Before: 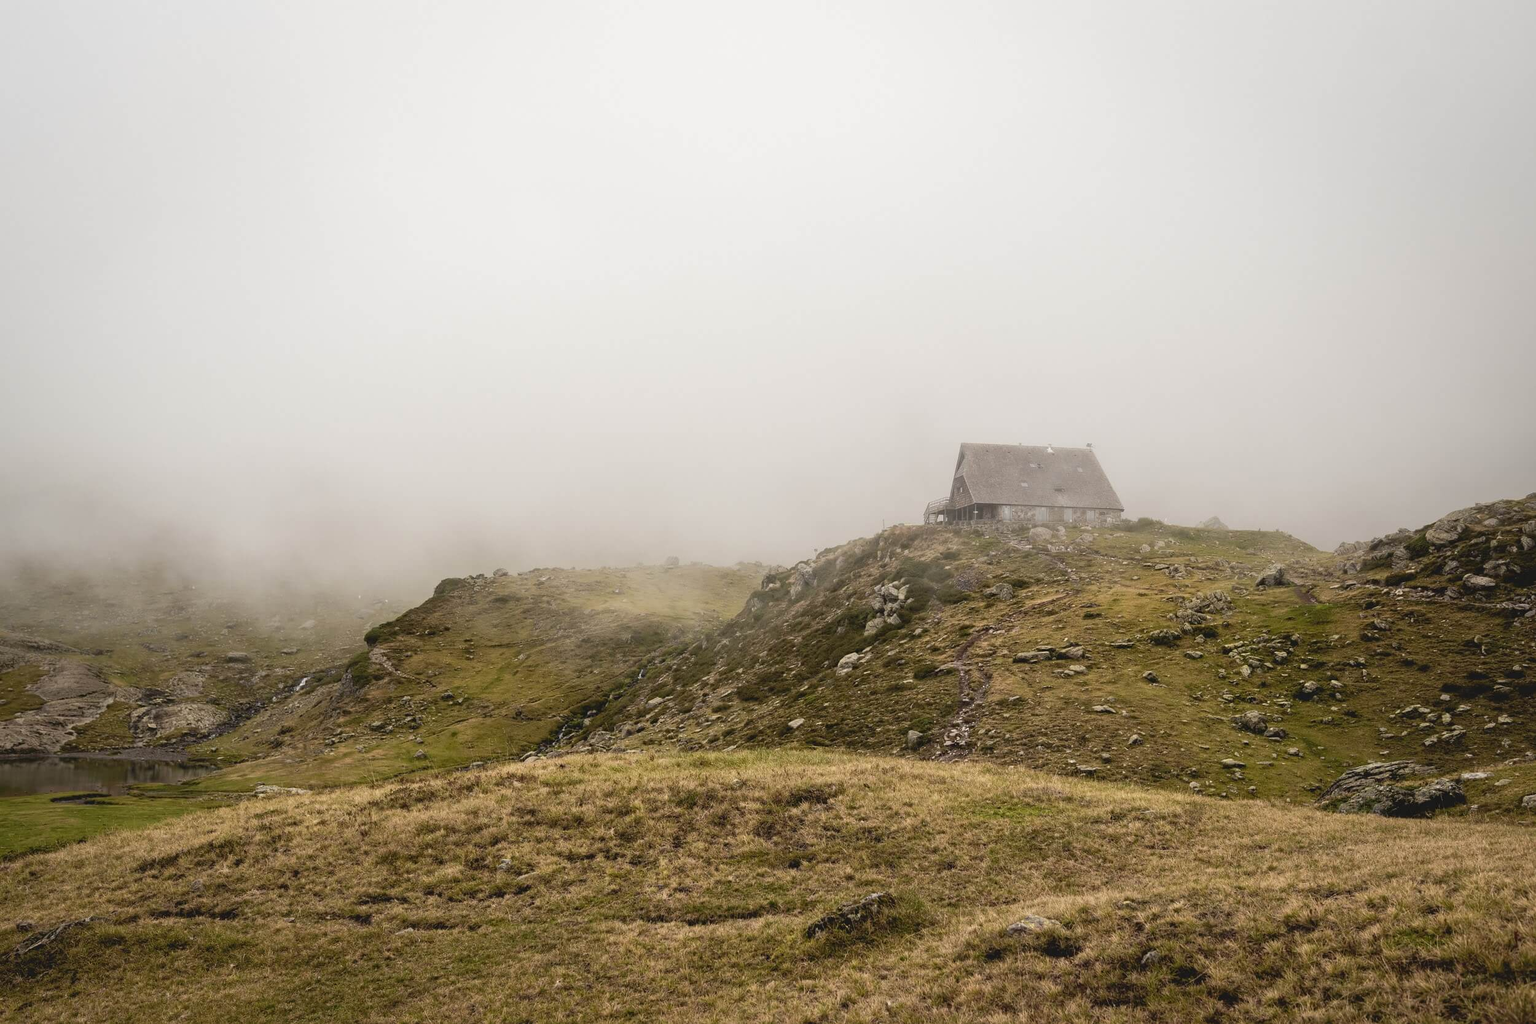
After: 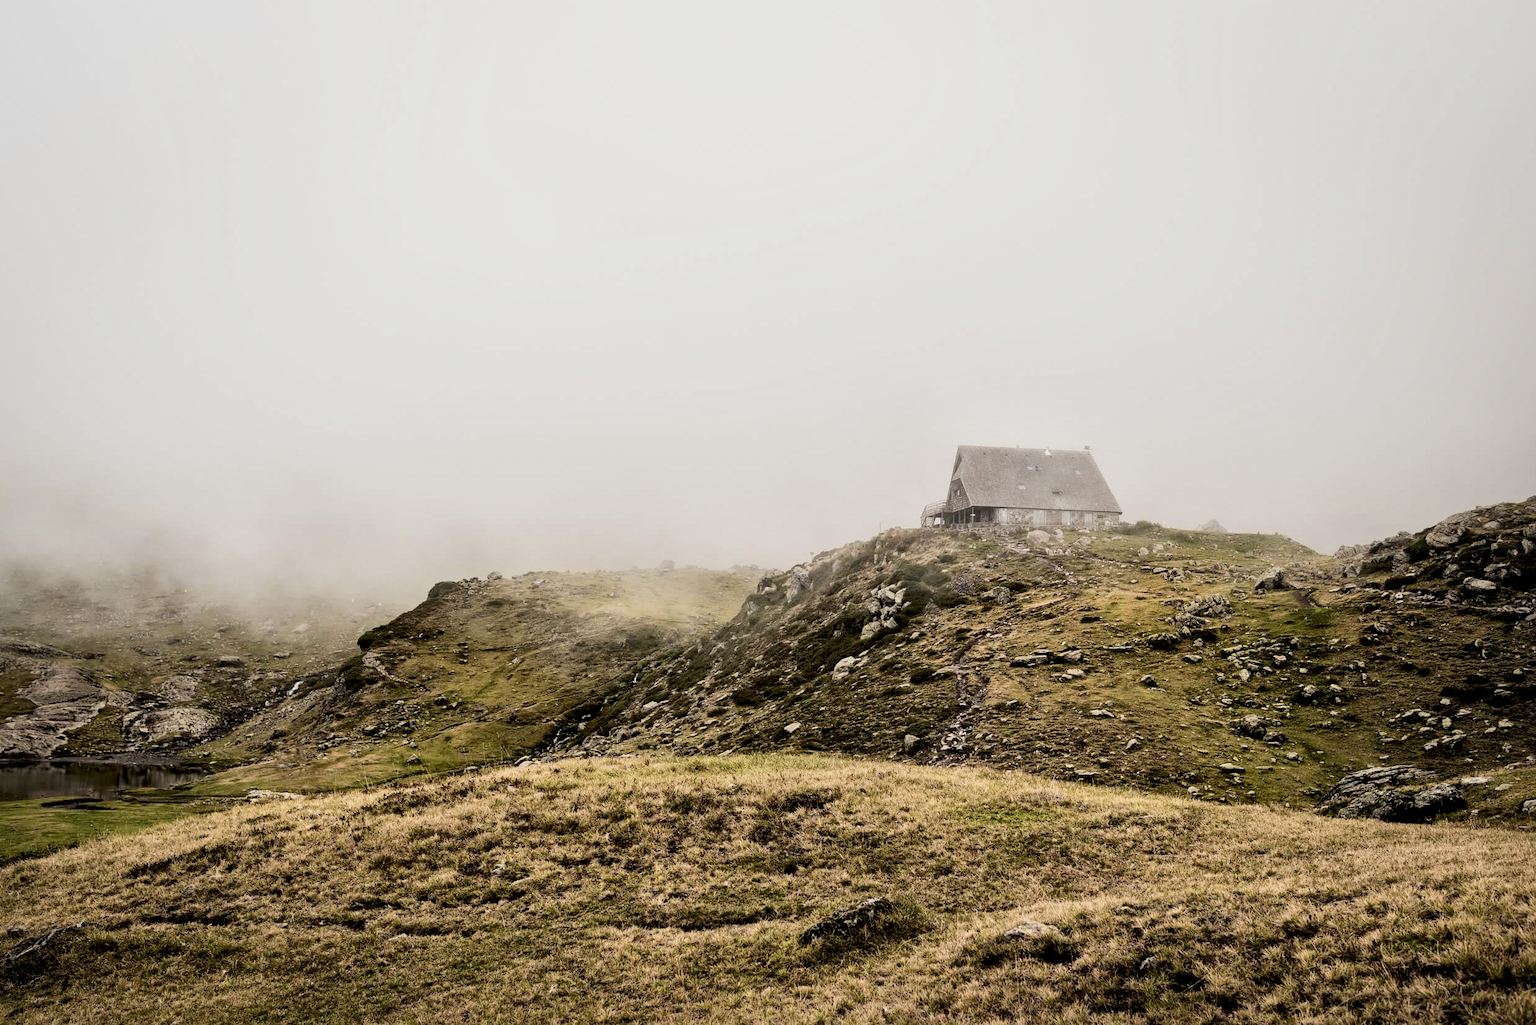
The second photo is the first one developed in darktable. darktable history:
filmic rgb: black relative exposure -7.65 EV, white relative exposure 4.56 EV, hardness 3.61
tone equalizer: -8 EV -0.75 EV, -7 EV -0.7 EV, -6 EV -0.6 EV, -5 EV -0.4 EV, -3 EV 0.4 EV, -2 EV 0.6 EV, -1 EV 0.7 EV, +0 EV 0.75 EV, edges refinement/feathering 500, mask exposure compensation -1.57 EV, preserve details no
local contrast: mode bilateral grid, contrast 25, coarseness 60, detail 151%, midtone range 0.2
crop and rotate: left 0.614%, top 0.179%, bottom 0.309%
